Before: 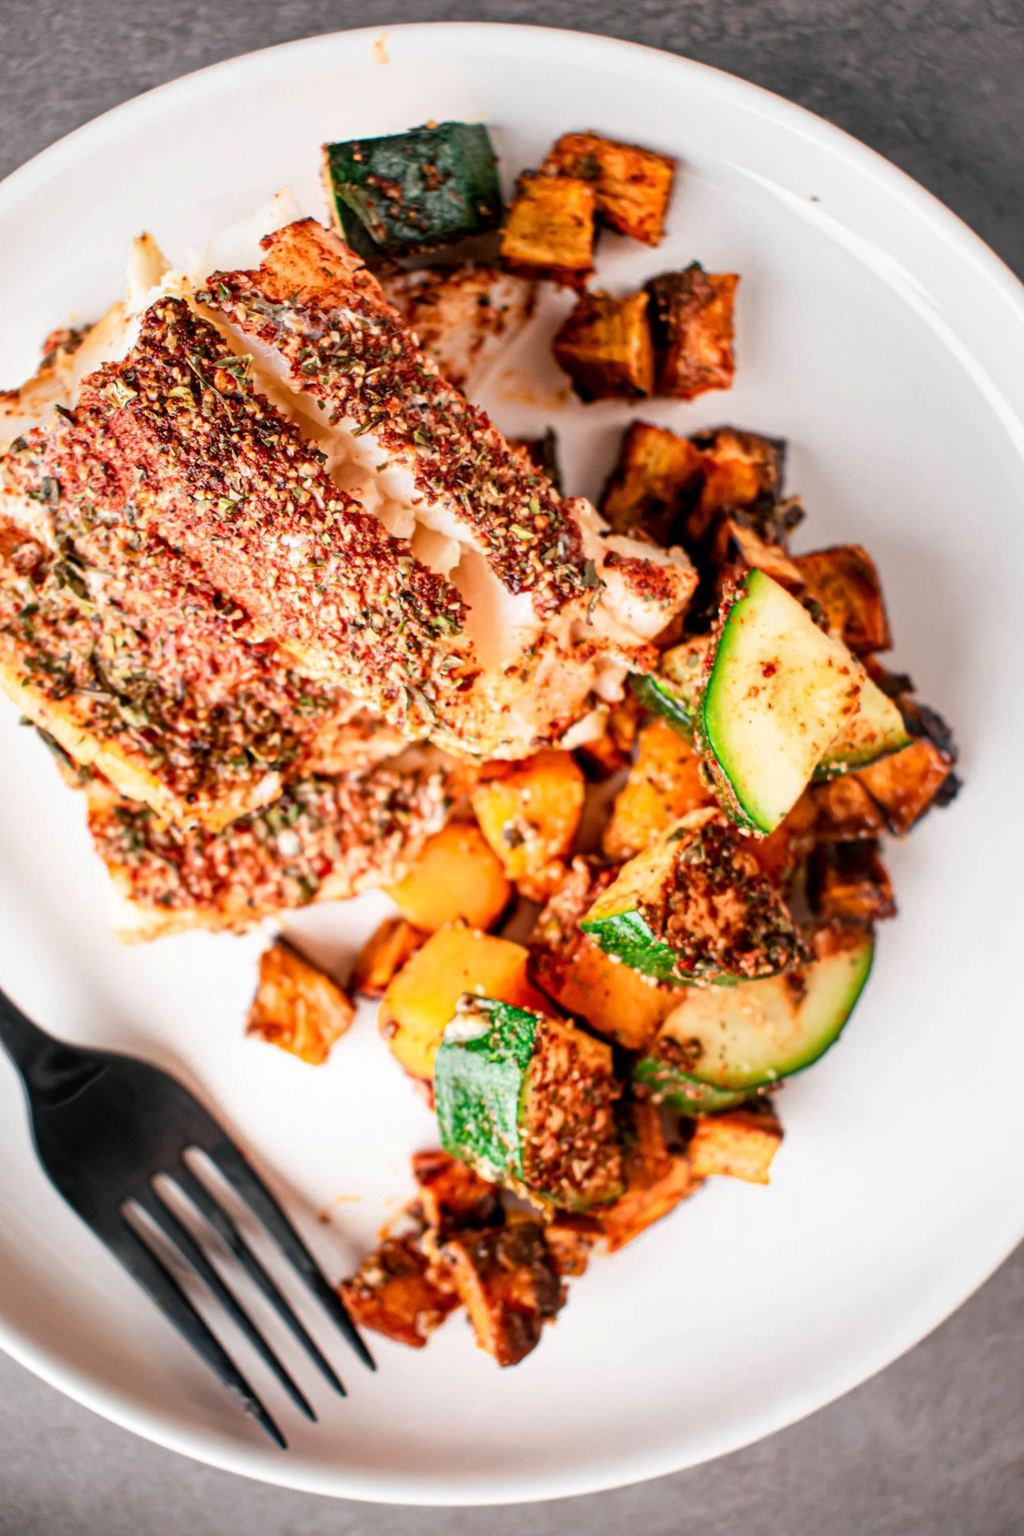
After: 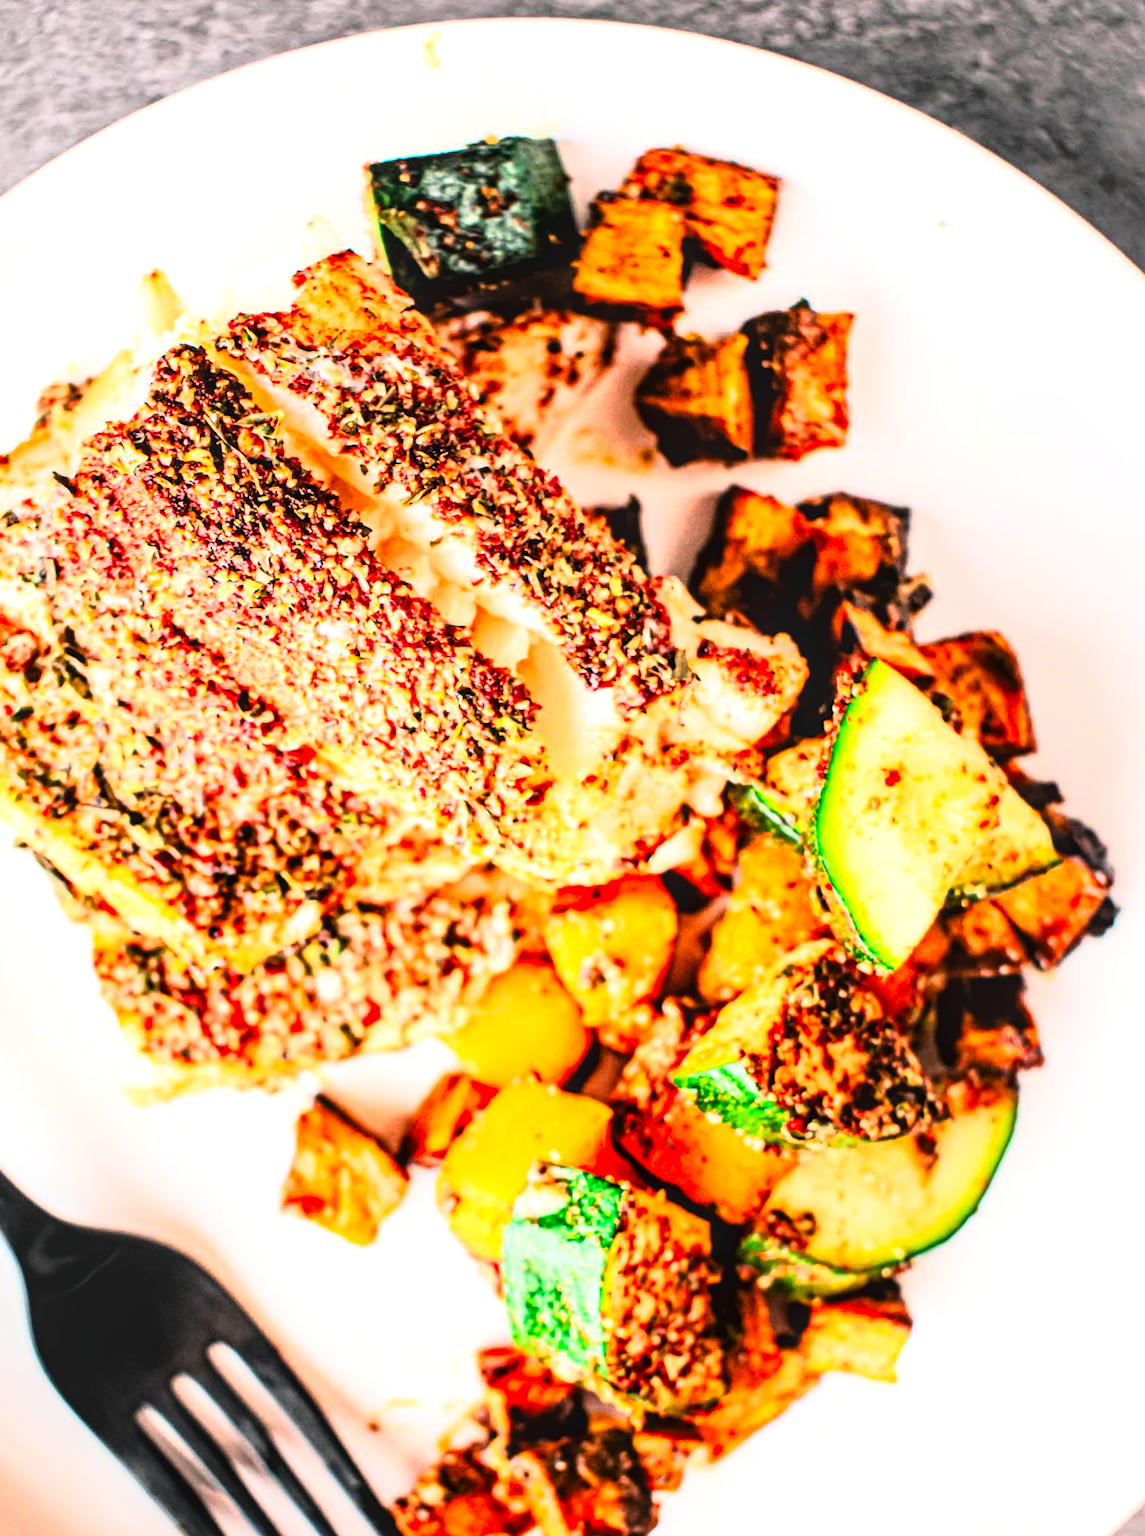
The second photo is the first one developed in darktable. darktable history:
crop and rotate: angle 0.376°, left 0.431%, right 3.381%, bottom 14.104%
exposure: black level correction 0, exposure 0.498 EV, compensate highlight preservation false
tone curve: curves: ch0 [(0.016, 0.011) (0.094, 0.016) (0.469, 0.508) (0.721, 0.862) (1, 1)], color space Lab, linked channels, preserve colors none
contrast brightness saturation: contrast 0.226, brightness 0.104, saturation 0.288
contrast equalizer: y [[0.5 ×6], [0.5 ×6], [0.975, 0.964, 0.925, 0.865, 0.793, 0.721], [0 ×6], [0 ×6]]
local contrast: on, module defaults
